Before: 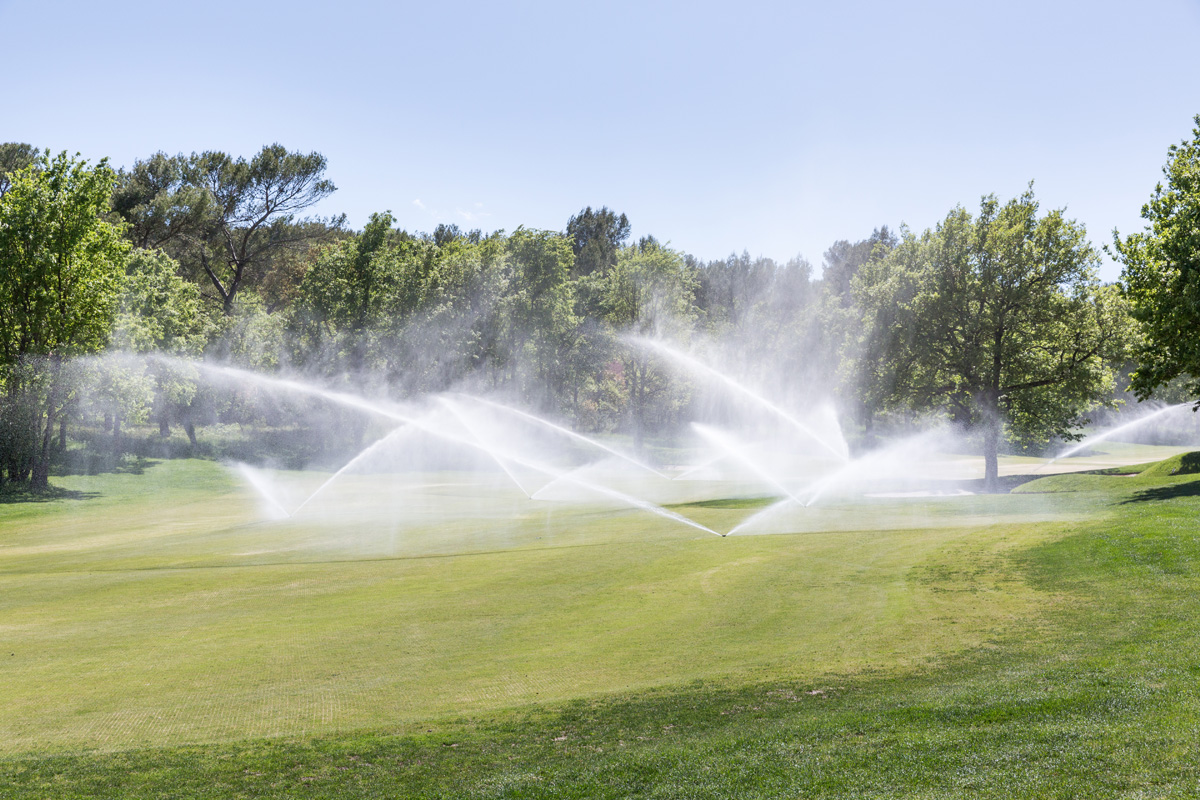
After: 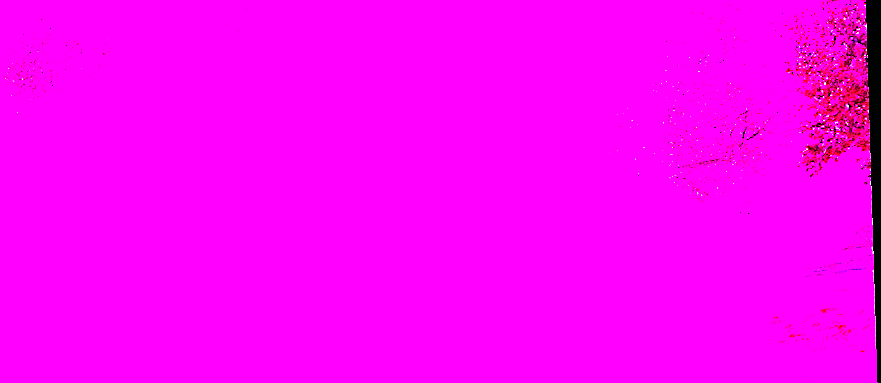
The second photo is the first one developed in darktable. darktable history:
white balance: red 8, blue 8
rotate and perspective: rotation -1.75°, automatic cropping off
sharpen: on, module defaults
color correction: highlights a* 21.16, highlights b* 19.61
contrast equalizer: y [[0.5, 0.488, 0.462, 0.461, 0.491, 0.5], [0.5 ×6], [0.5 ×6], [0 ×6], [0 ×6]]
color balance: mode lift, gamma, gain (sRGB), lift [1, 0.99, 1.01, 0.992], gamma [1, 1.037, 0.974, 0.963]
crop and rotate: left 27.938%, top 27.046%, bottom 27.046%
